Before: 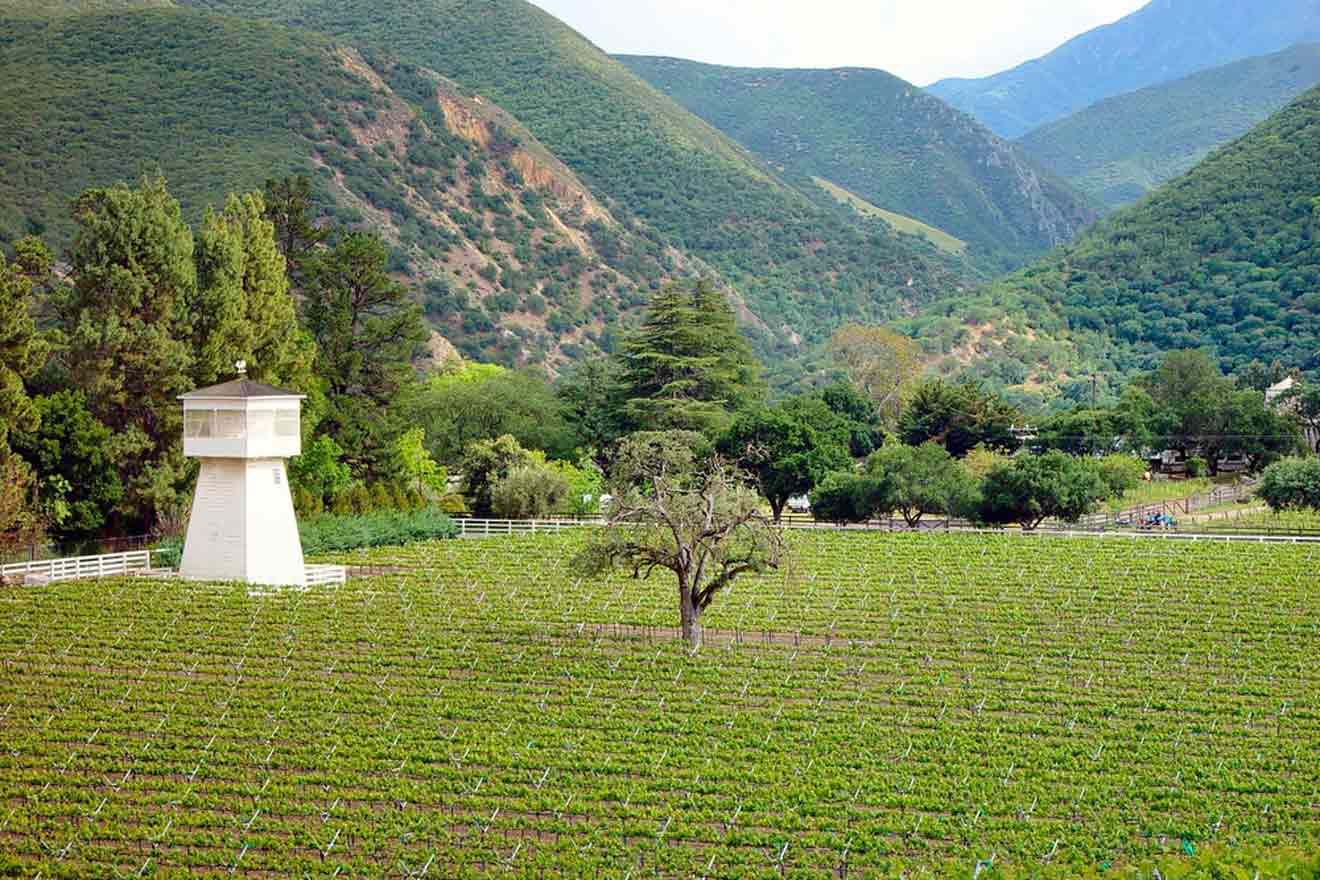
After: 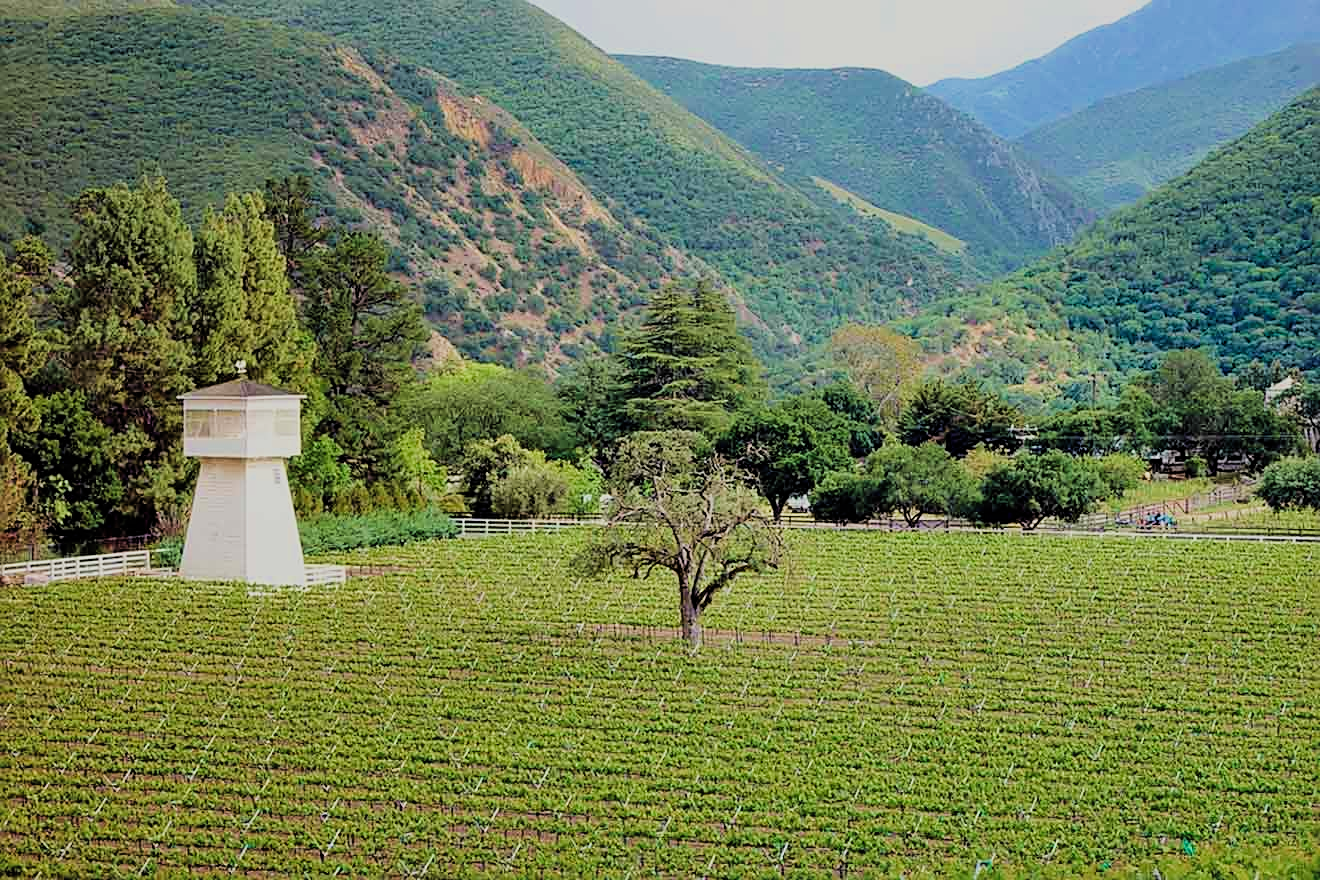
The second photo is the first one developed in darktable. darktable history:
filmic rgb: black relative exposure -7.22 EV, white relative exposure 5.39 EV, hardness 3.02, add noise in highlights 0.001, color science v3 (2019), use custom middle-gray values true, iterations of high-quality reconstruction 0, contrast in highlights soft
exposure: black level correction 0, compensate highlight preservation false
sharpen: on, module defaults
velvia: on, module defaults
